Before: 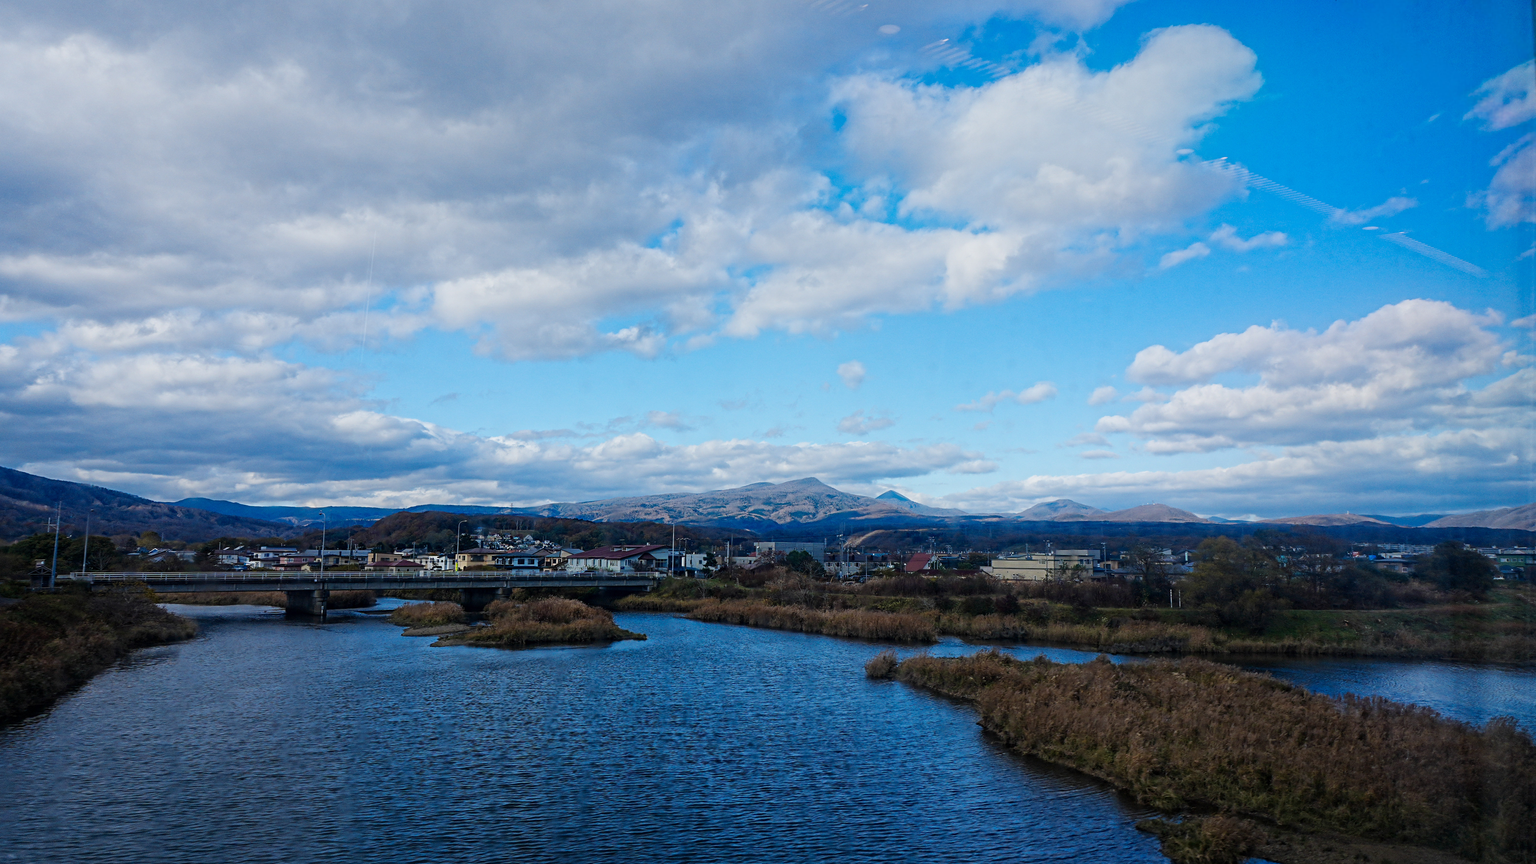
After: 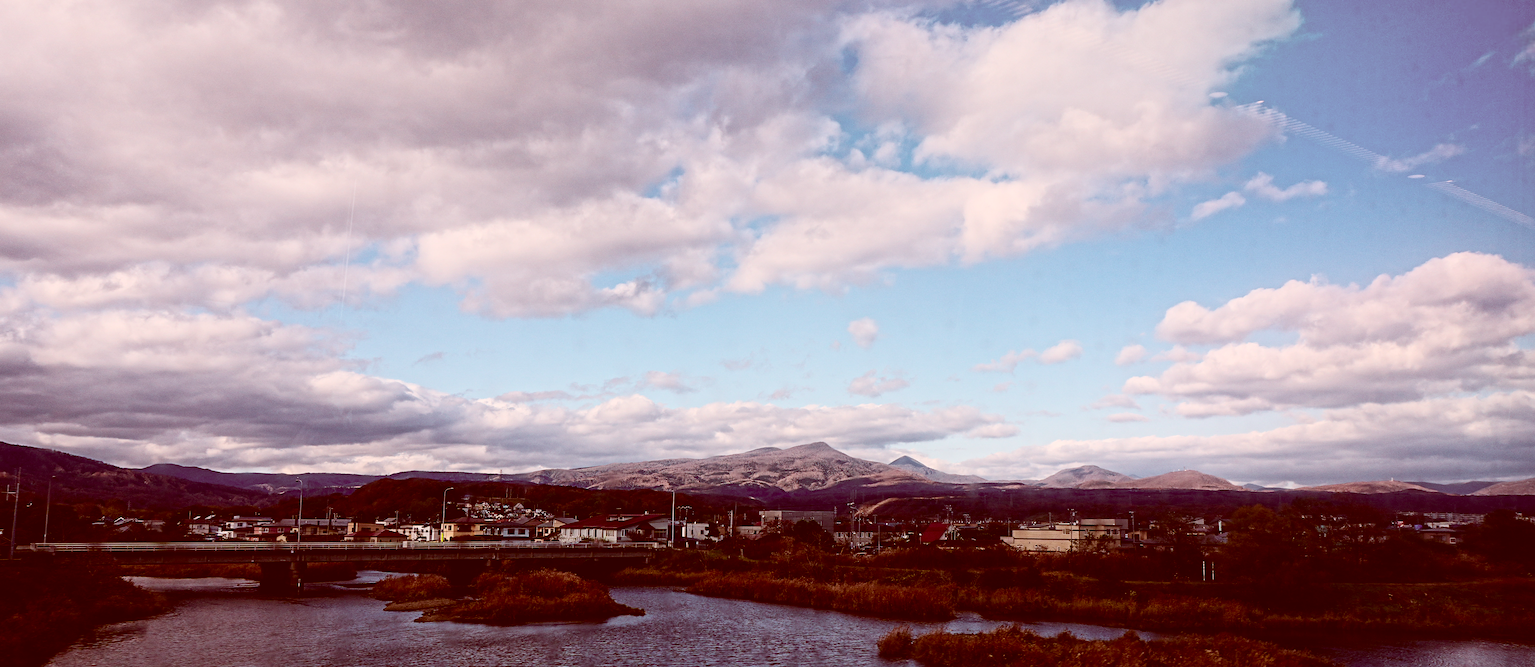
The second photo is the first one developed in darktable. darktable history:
contrast brightness saturation: contrast 0.28
color correction: highlights a* 9.03, highlights b* 8.71, shadows a* 40, shadows b* 40, saturation 0.8
crop: left 2.737%, top 7.287%, right 3.421%, bottom 20.179%
